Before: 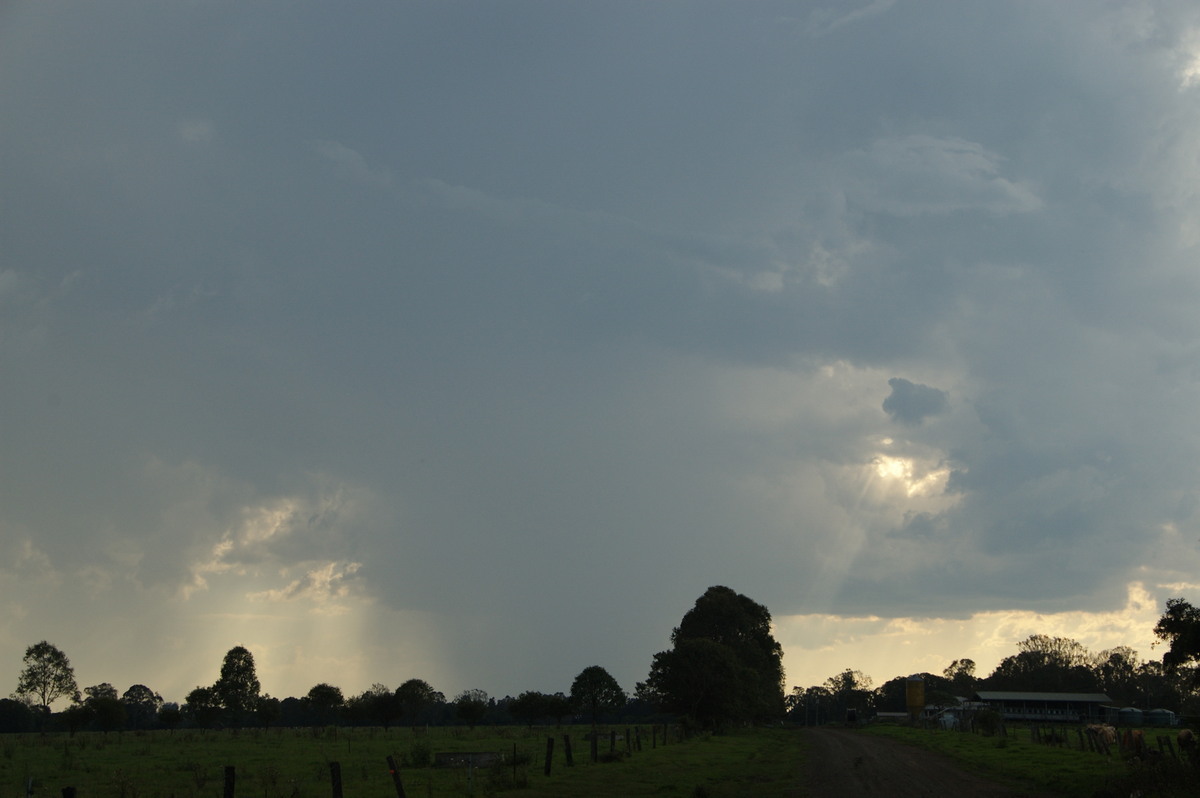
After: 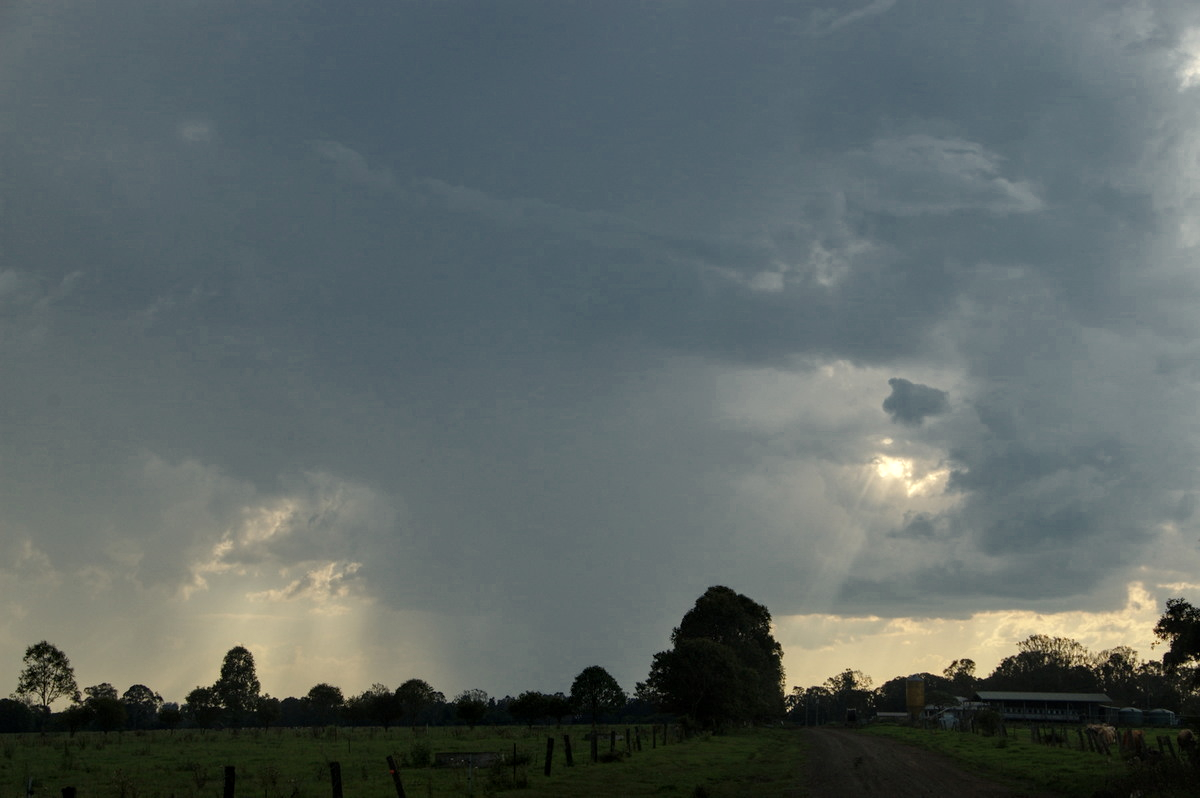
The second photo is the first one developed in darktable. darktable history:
exposure: black level correction 0.002, compensate highlight preservation false
color zones: curves: ch0 [(0, 0.497) (0.143, 0.5) (0.286, 0.5) (0.429, 0.483) (0.571, 0.116) (0.714, -0.006) (0.857, 0.28) (1, 0.497)]
local contrast: on, module defaults
